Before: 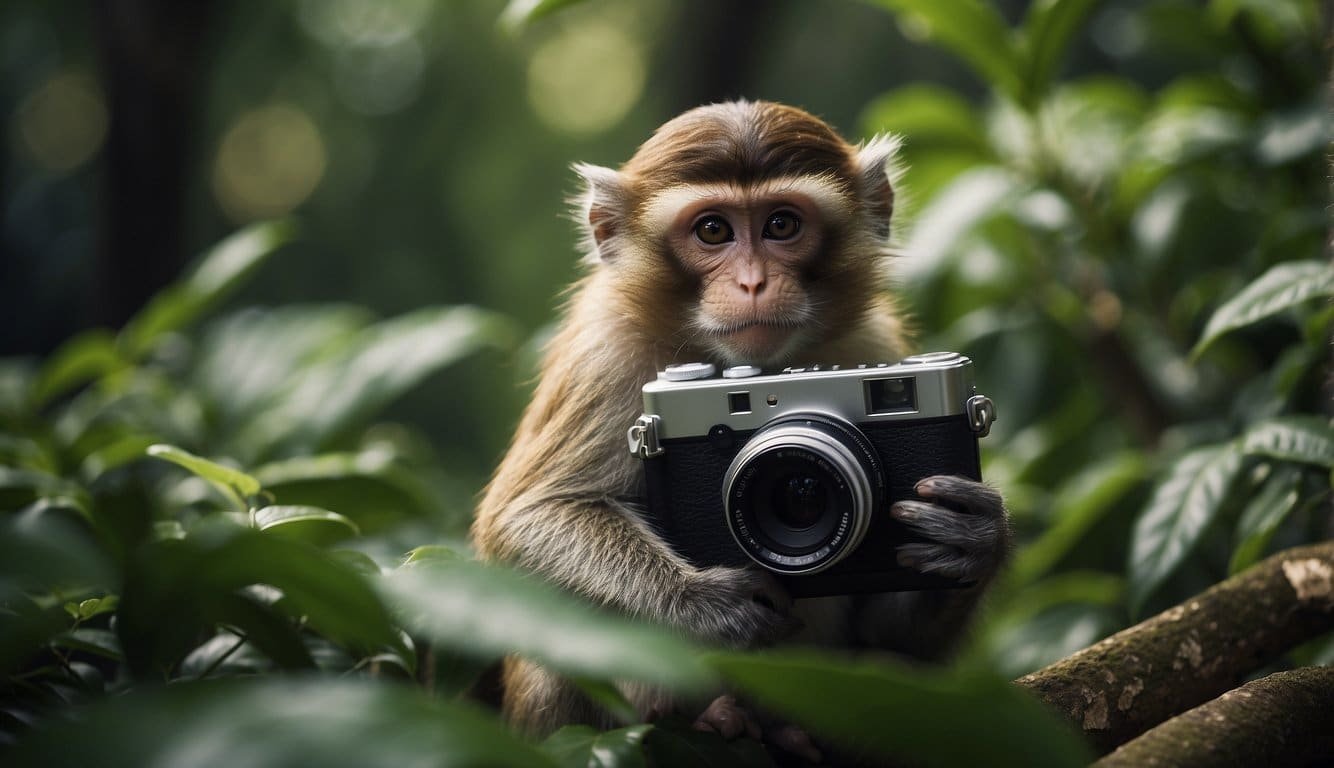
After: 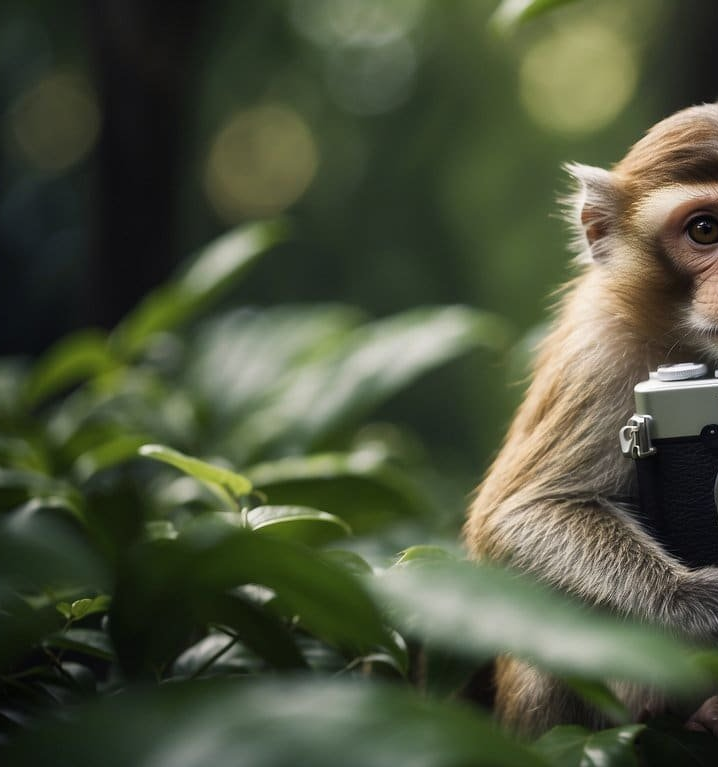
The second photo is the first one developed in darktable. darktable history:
crop: left 0.603%, right 45.566%, bottom 0.088%
